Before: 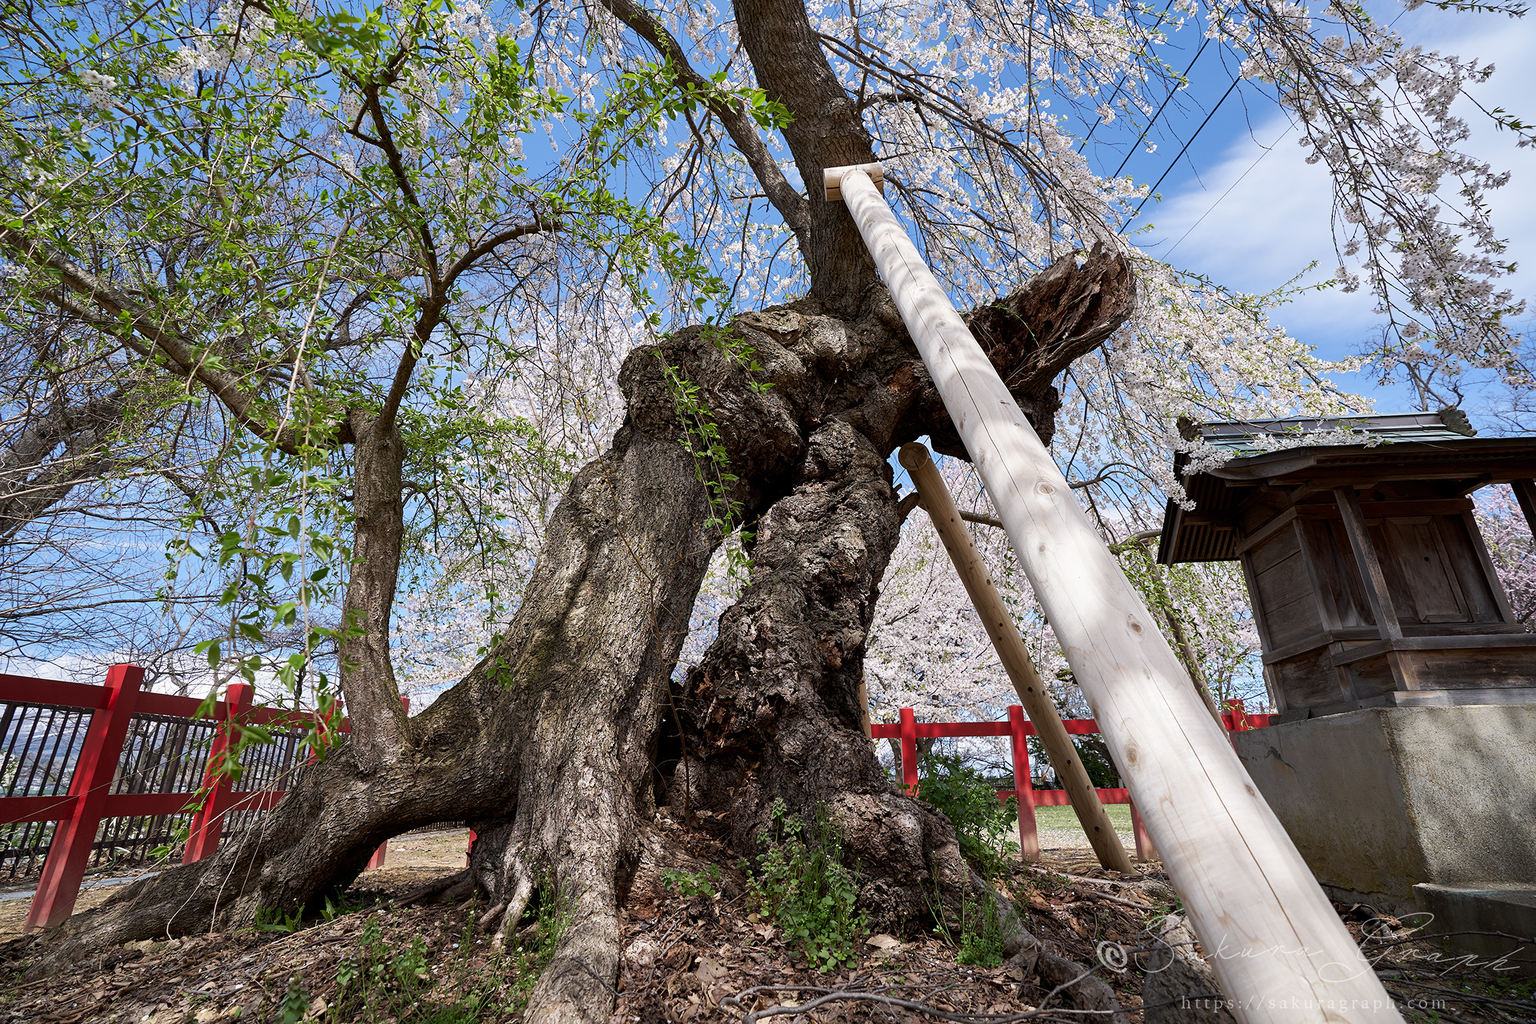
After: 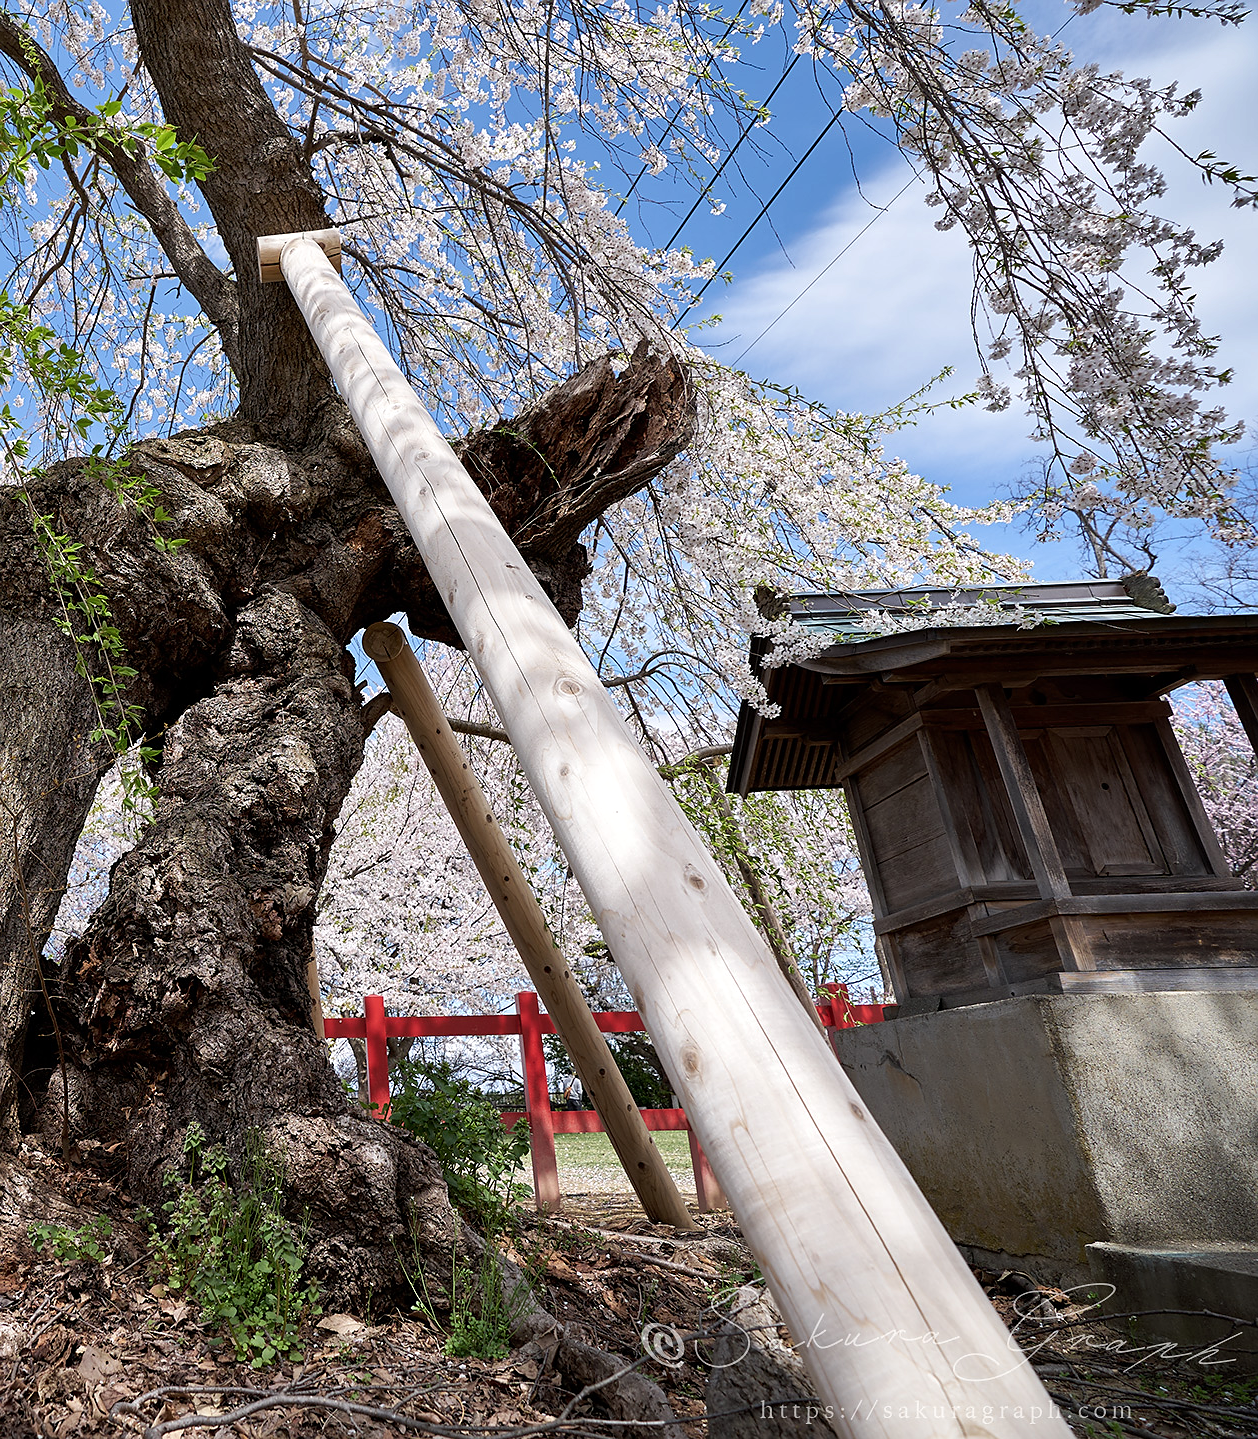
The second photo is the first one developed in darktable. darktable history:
shadows and highlights: radius 173.94, shadows 27.67, white point adjustment 3.02, highlights -68.44, soften with gaussian
crop: left 41.756%
sharpen: radius 0.975, amount 0.605
